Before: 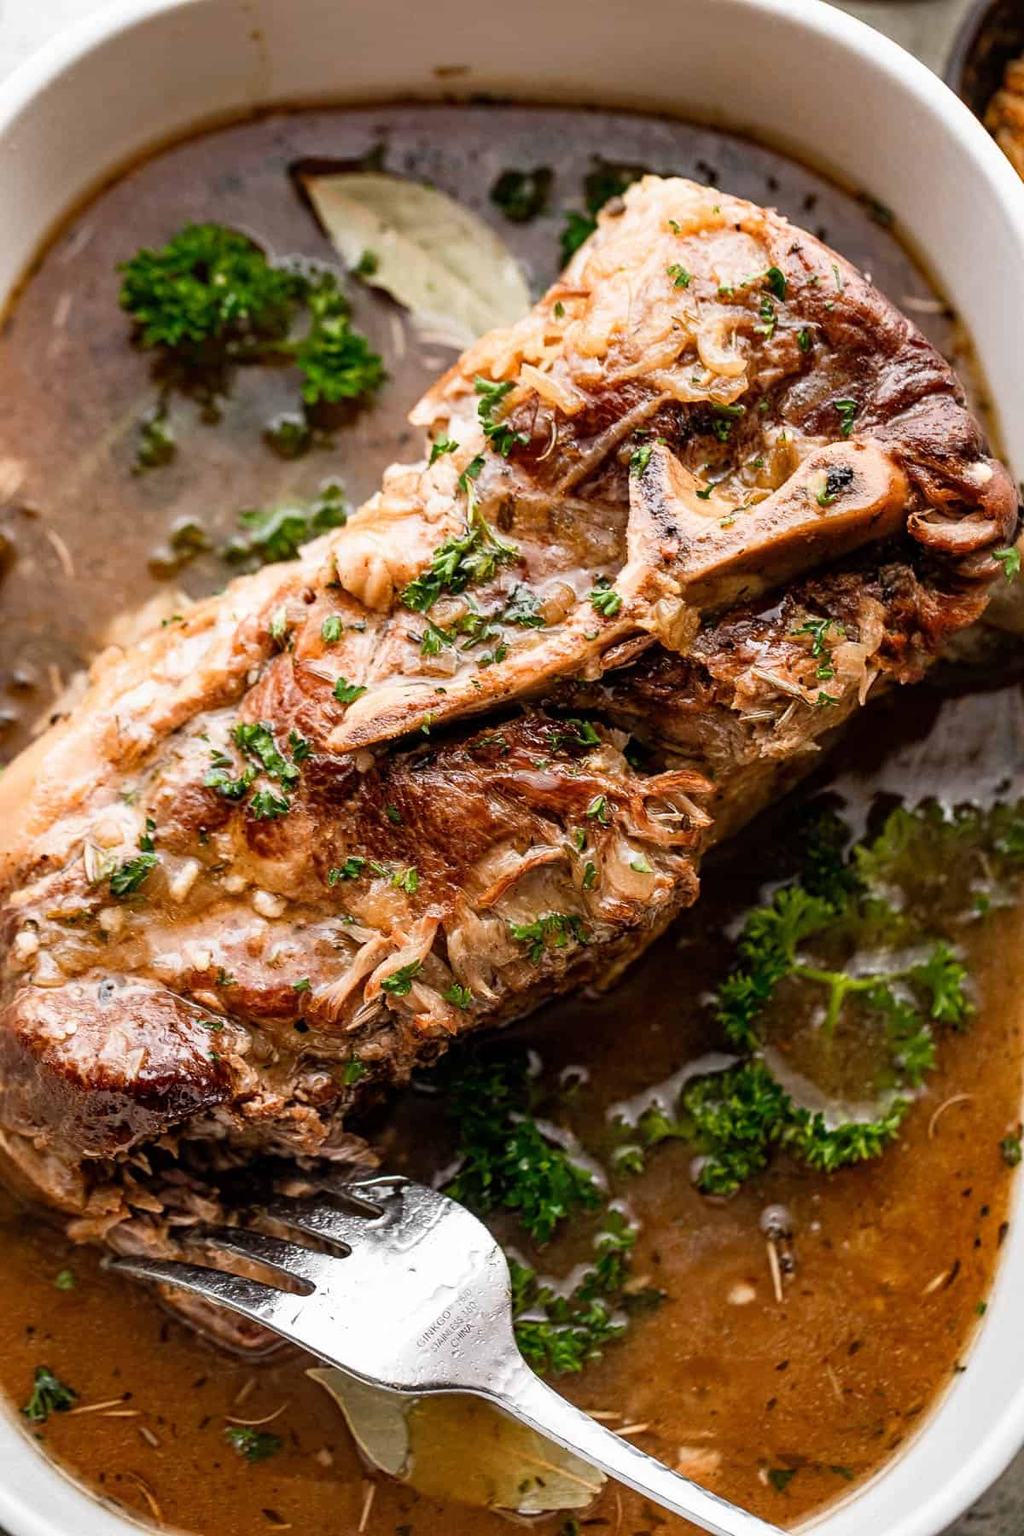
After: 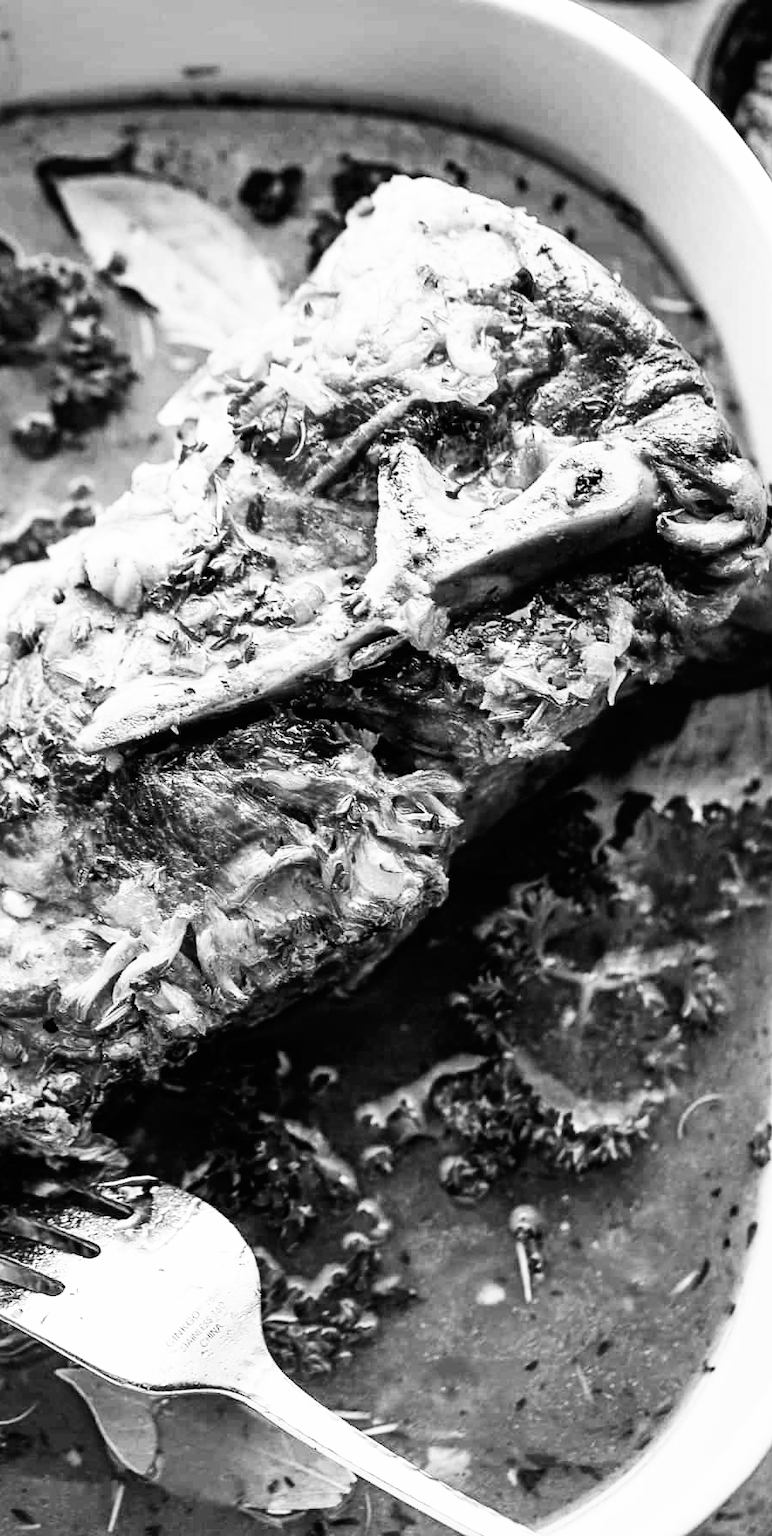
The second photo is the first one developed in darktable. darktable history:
crop and rotate: left 24.516%
color calibration: output gray [0.267, 0.423, 0.267, 0], illuminant same as pipeline (D50), adaptation XYZ, x 0.347, y 0.358, temperature 5011.54 K
base curve: curves: ch0 [(0, 0) (0.007, 0.004) (0.027, 0.03) (0.046, 0.07) (0.207, 0.54) (0.442, 0.872) (0.673, 0.972) (1, 1)], preserve colors none
